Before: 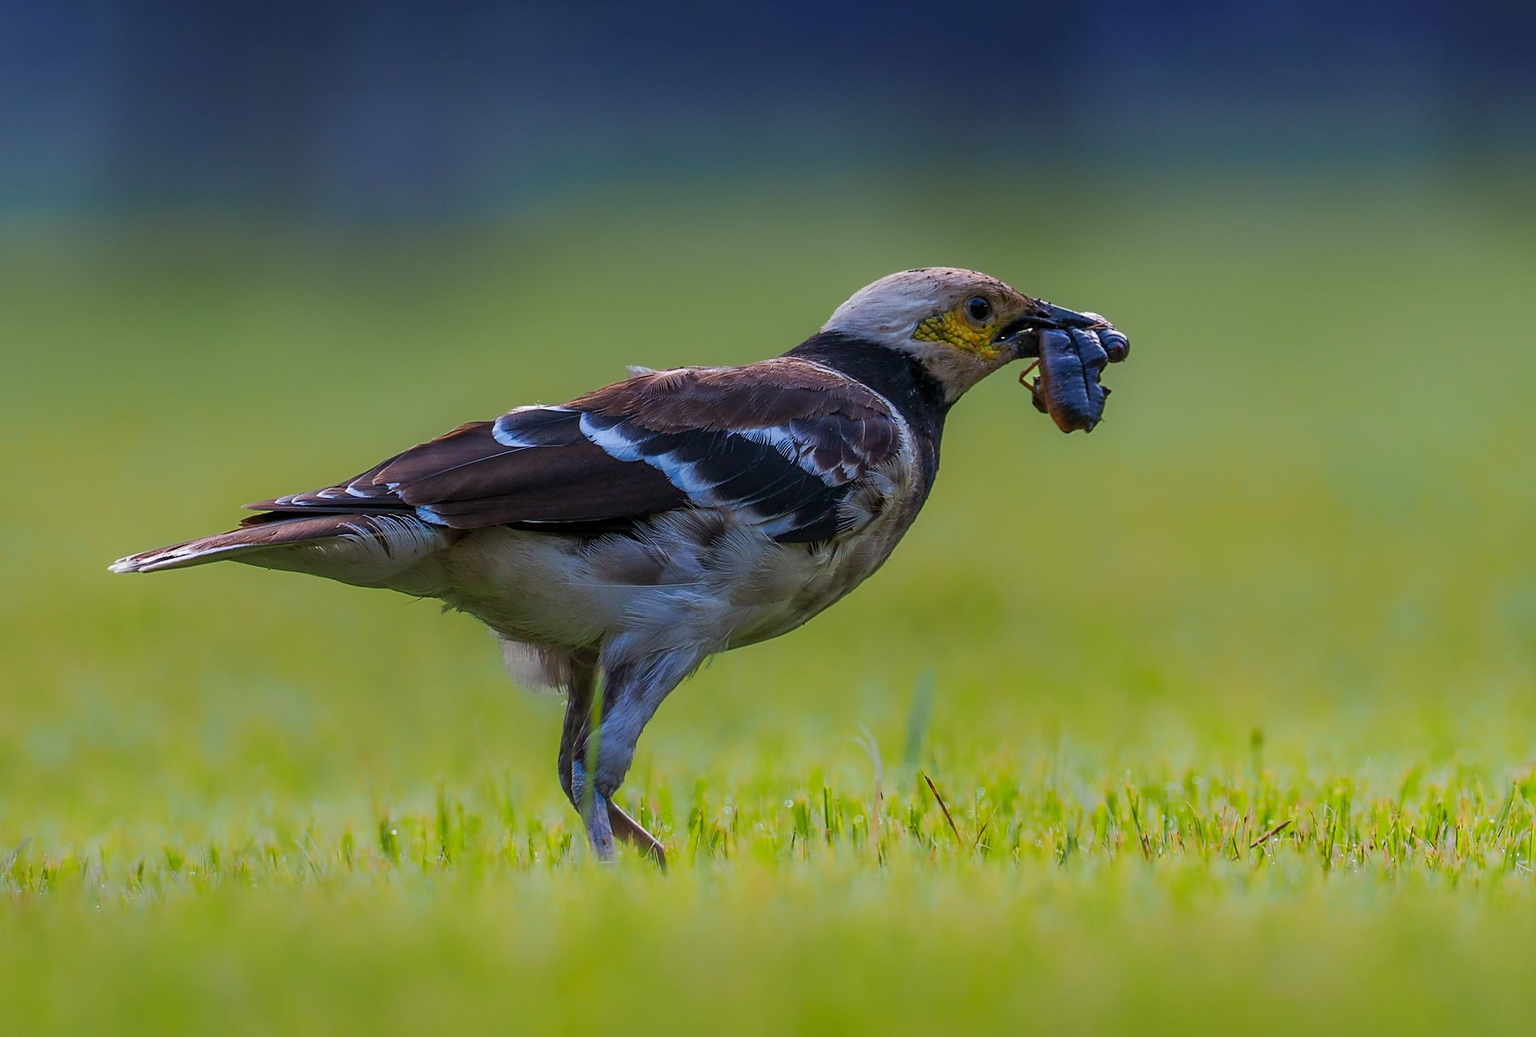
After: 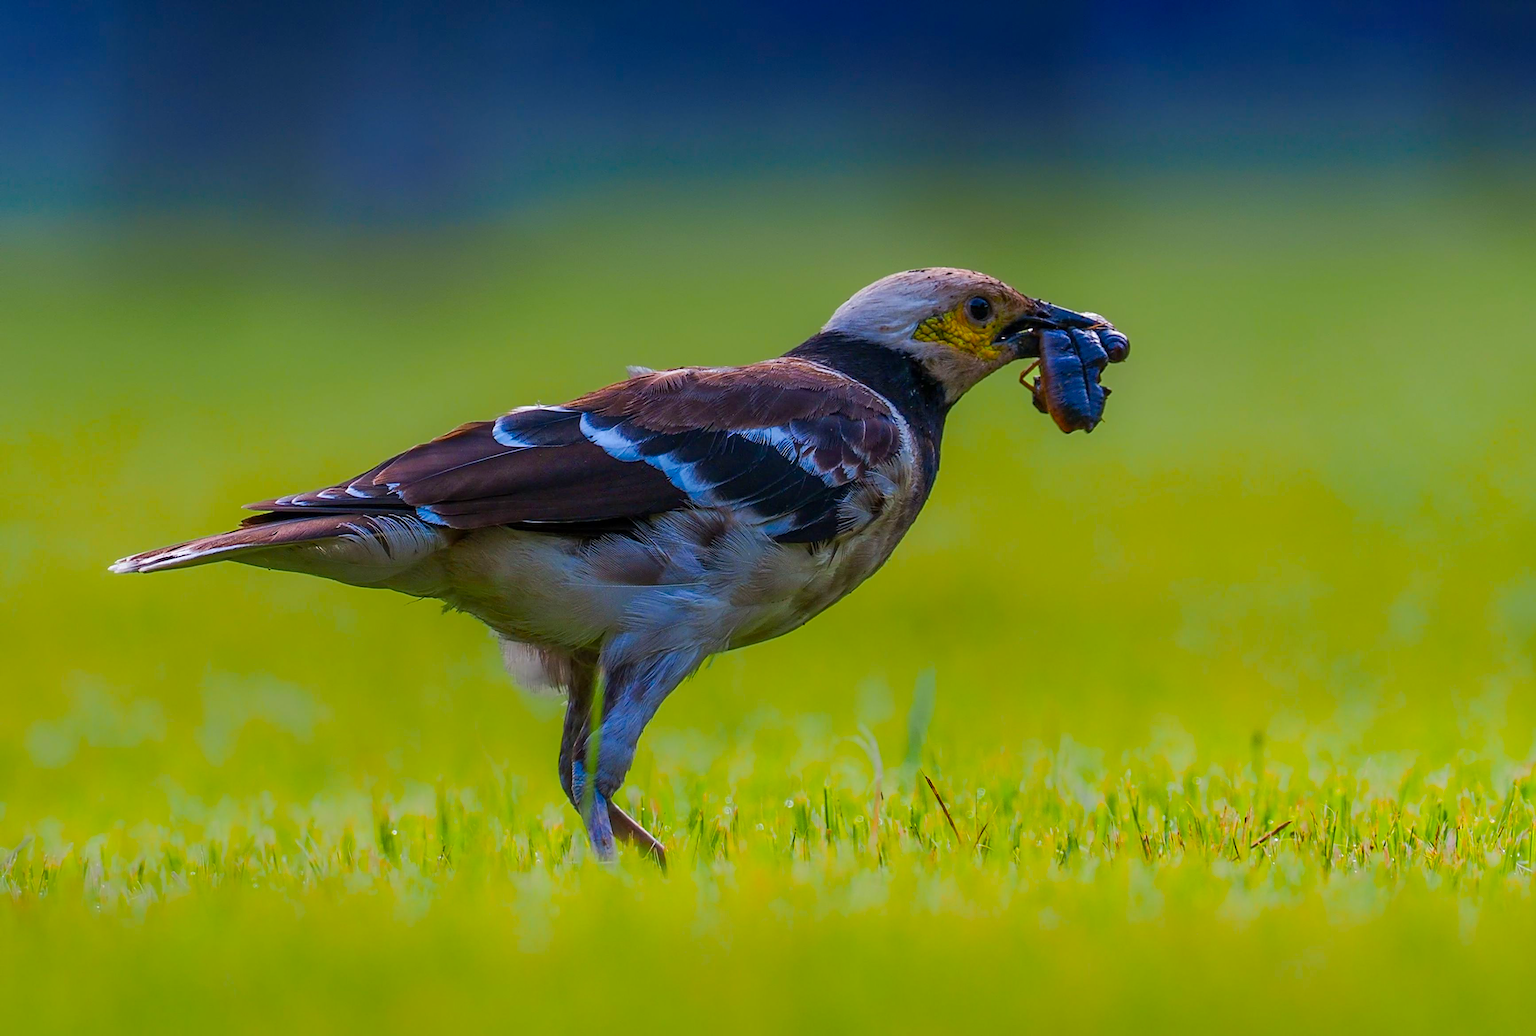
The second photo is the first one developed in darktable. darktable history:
velvia: strength 31.93%, mid-tones bias 0.208
